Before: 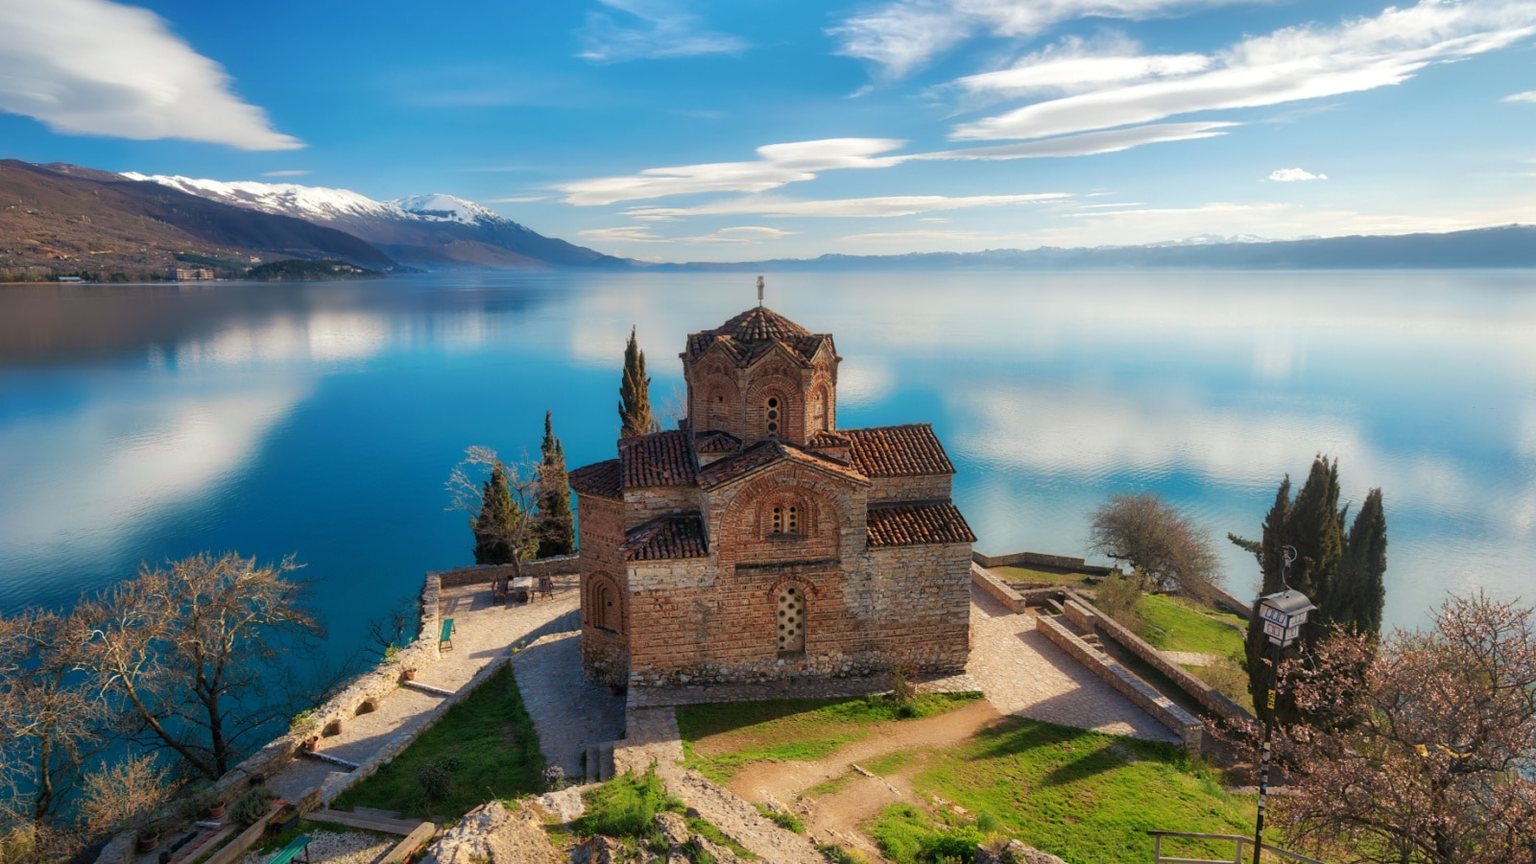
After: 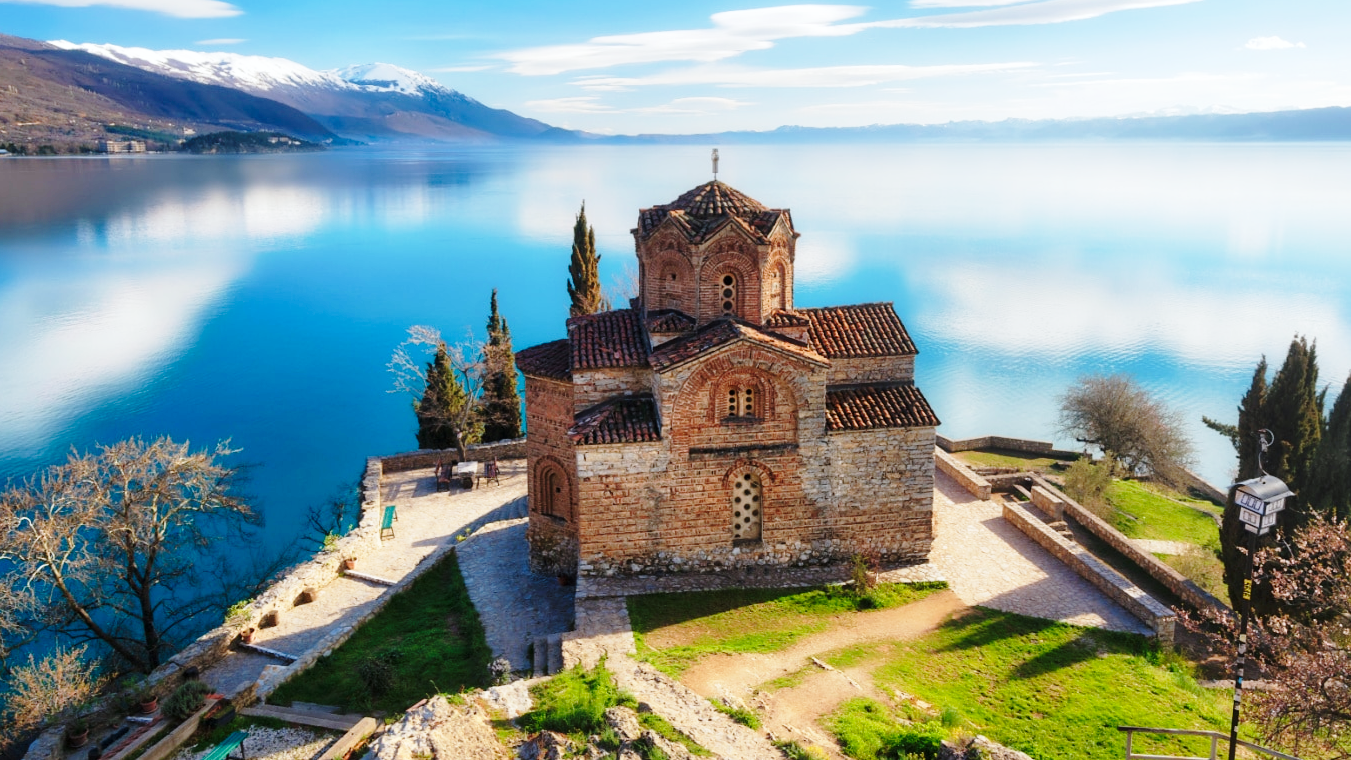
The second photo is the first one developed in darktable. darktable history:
base curve: curves: ch0 [(0, 0) (0.028, 0.03) (0.121, 0.232) (0.46, 0.748) (0.859, 0.968) (1, 1)], preserve colors none
crop and rotate: left 4.842%, top 15.51%, right 10.668%
white balance: red 0.967, blue 1.049
